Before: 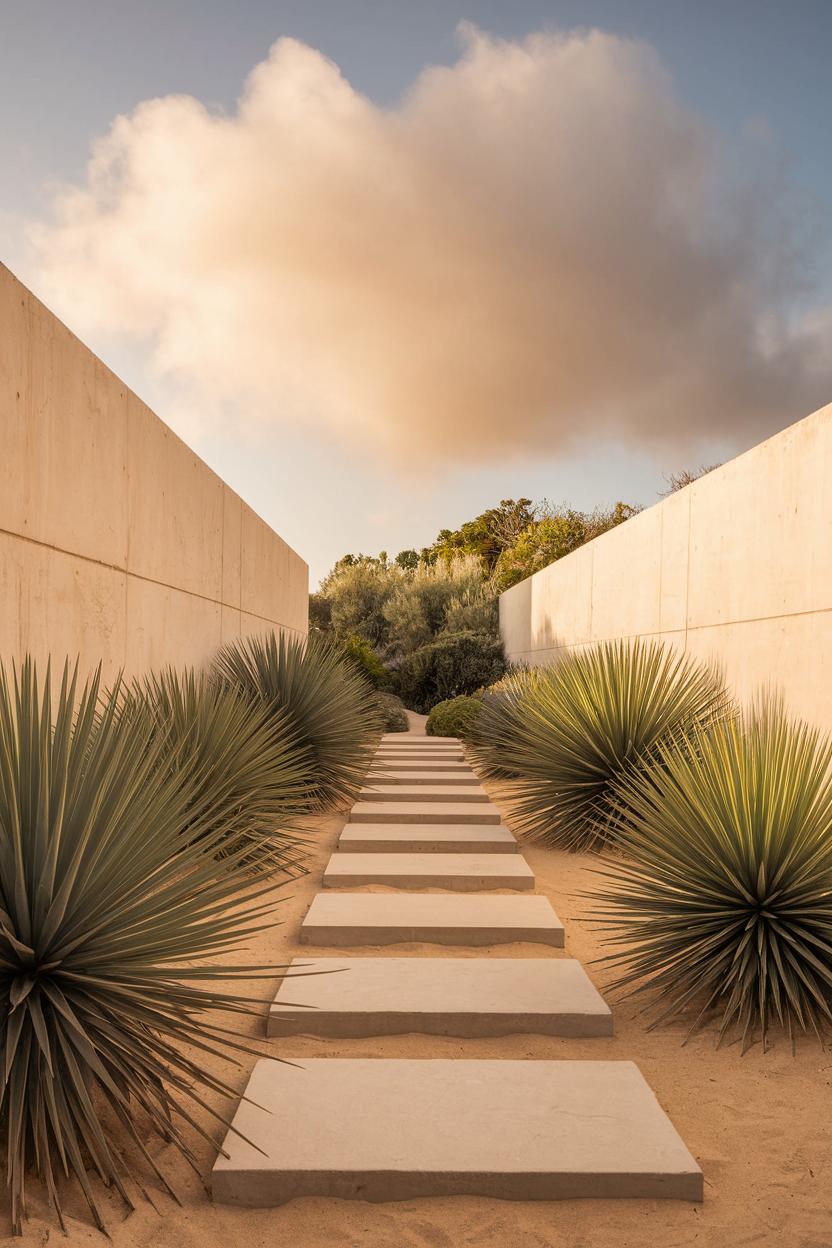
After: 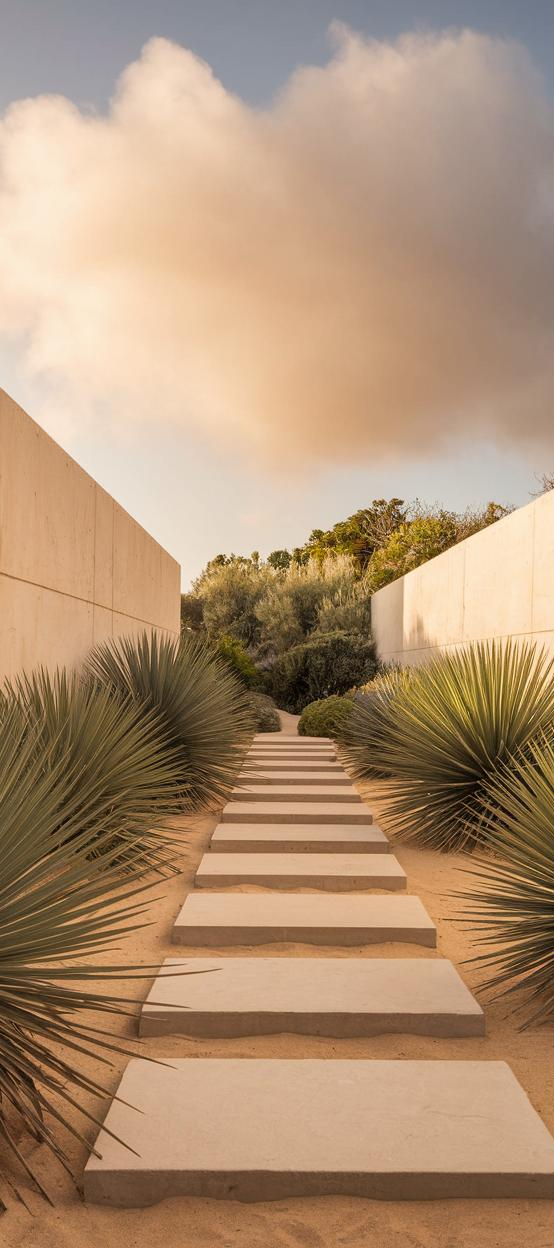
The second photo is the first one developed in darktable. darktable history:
crop: left 15.418%, right 17.911%
